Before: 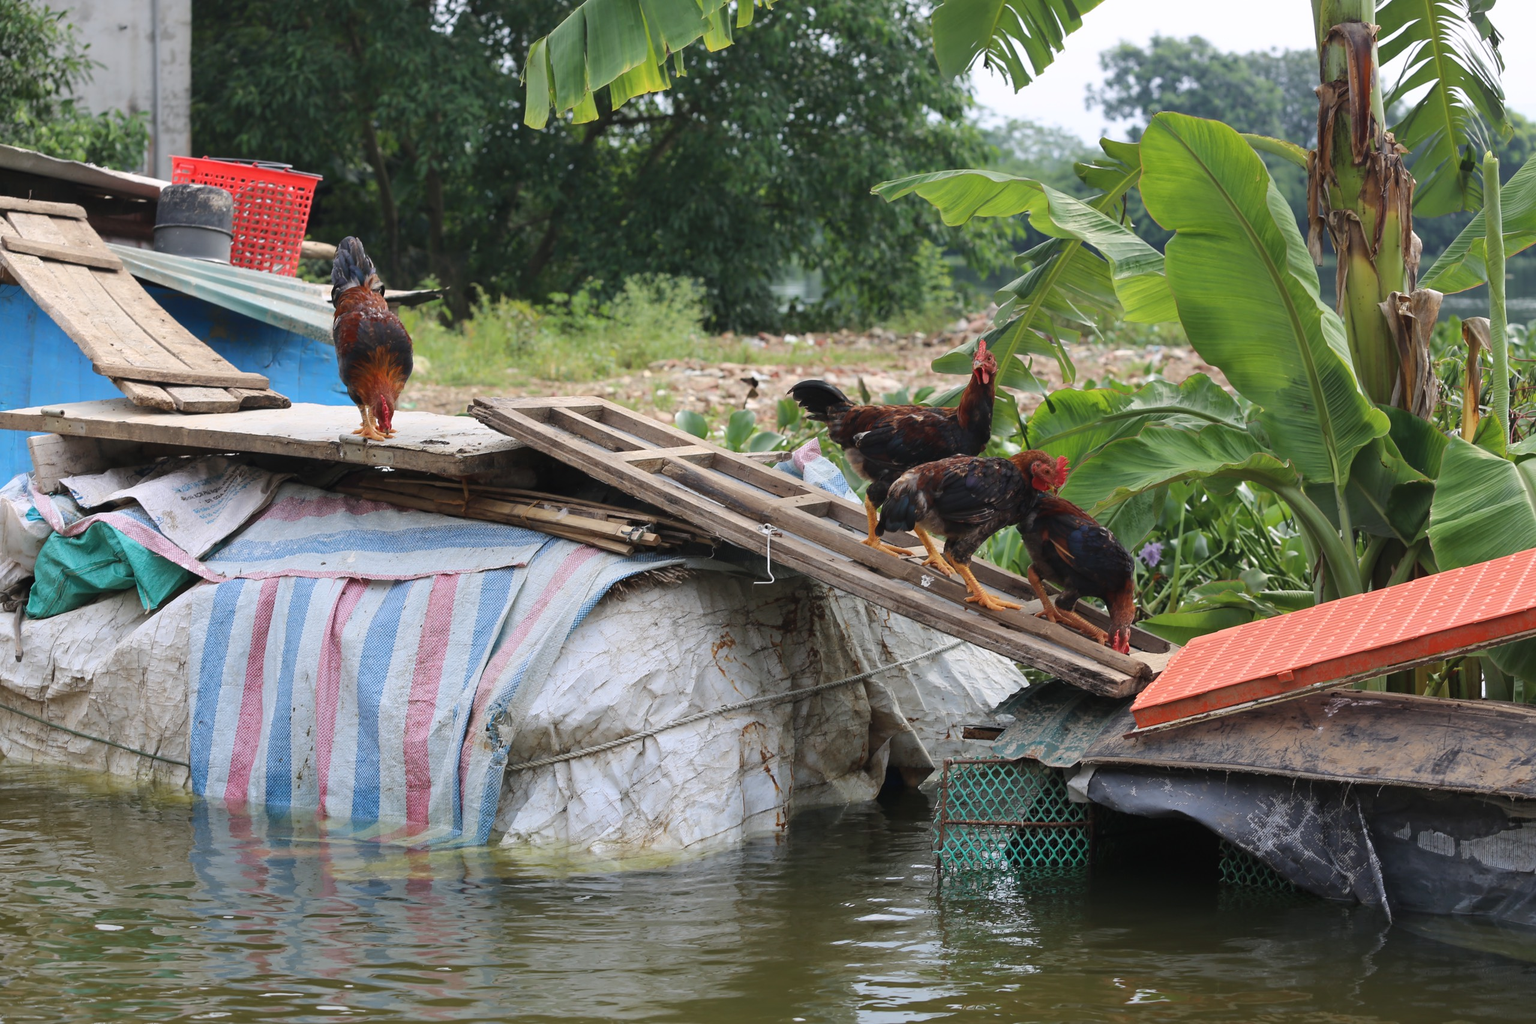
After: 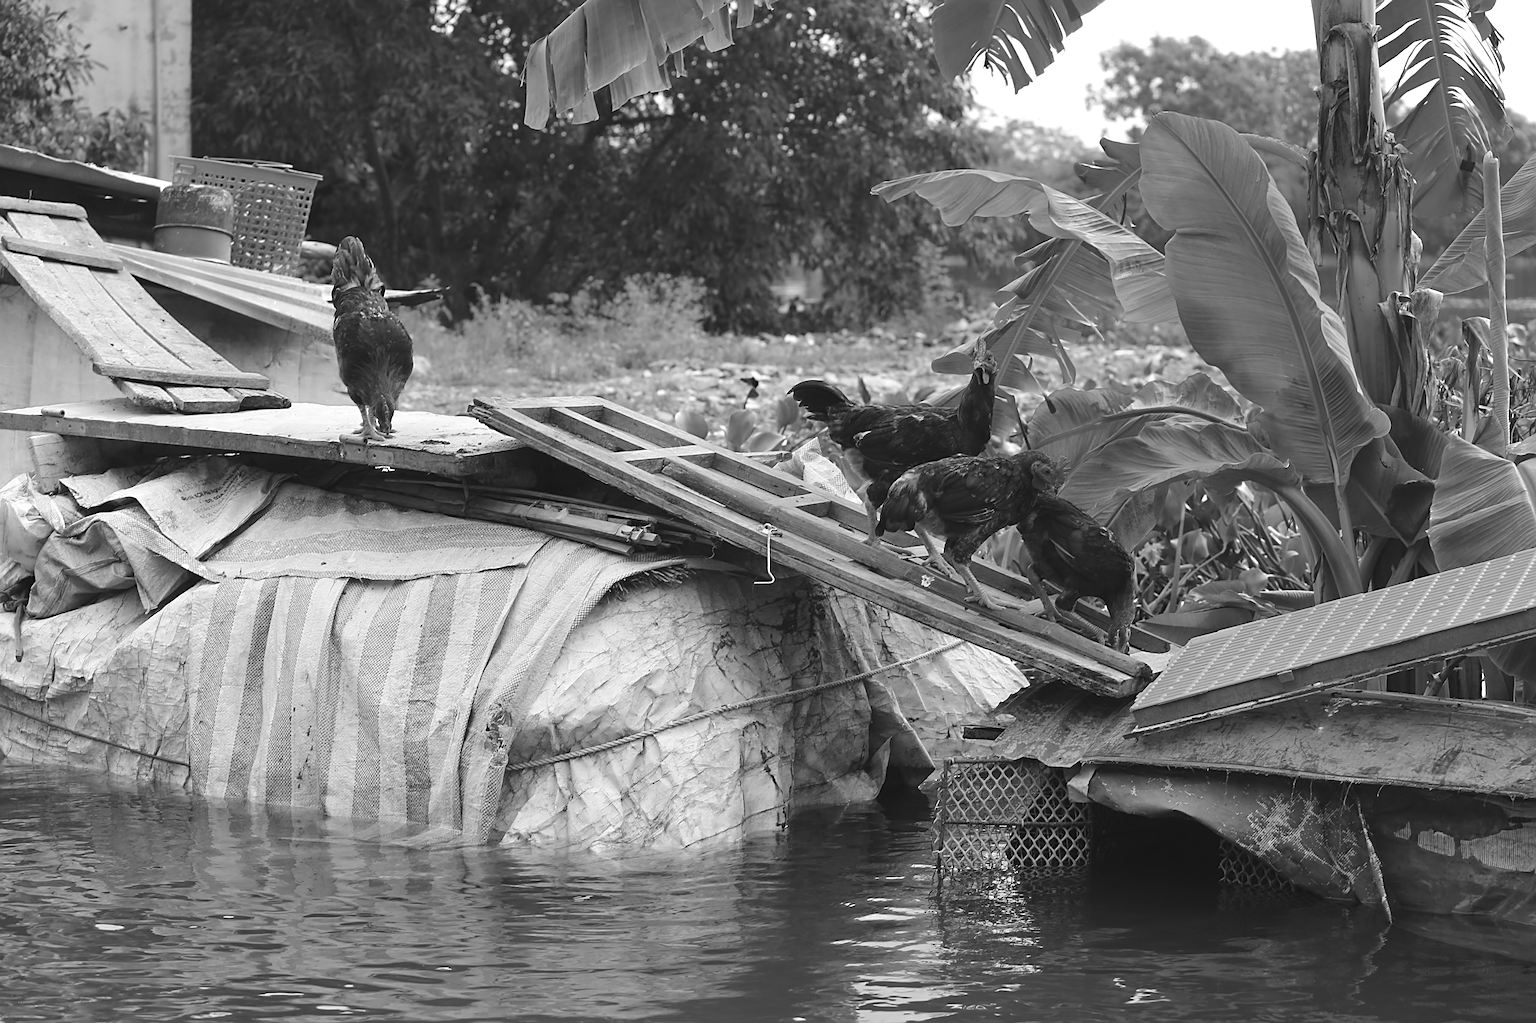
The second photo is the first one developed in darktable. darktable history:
sharpen: on, module defaults
exposure: black level correction -0.004, exposure 0.051 EV, compensate highlight preservation false
color calibration: output gray [0.18, 0.41, 0.41, 0], illuminant custom, x 0.388, y 0.387, temperature 3794.6 K
